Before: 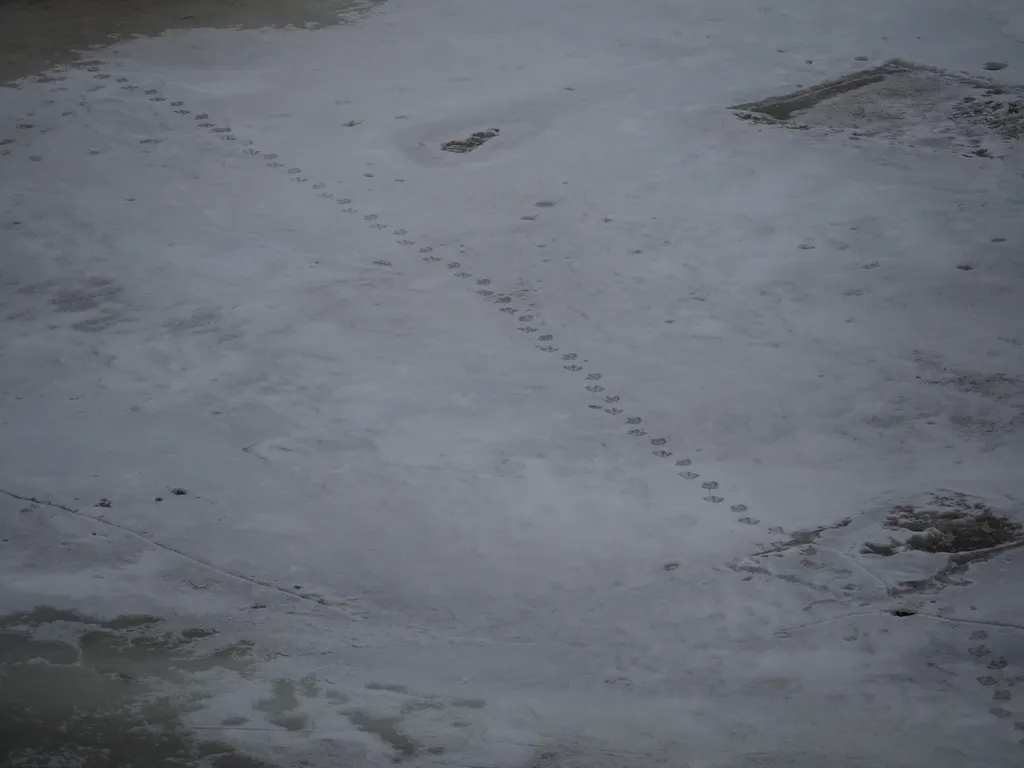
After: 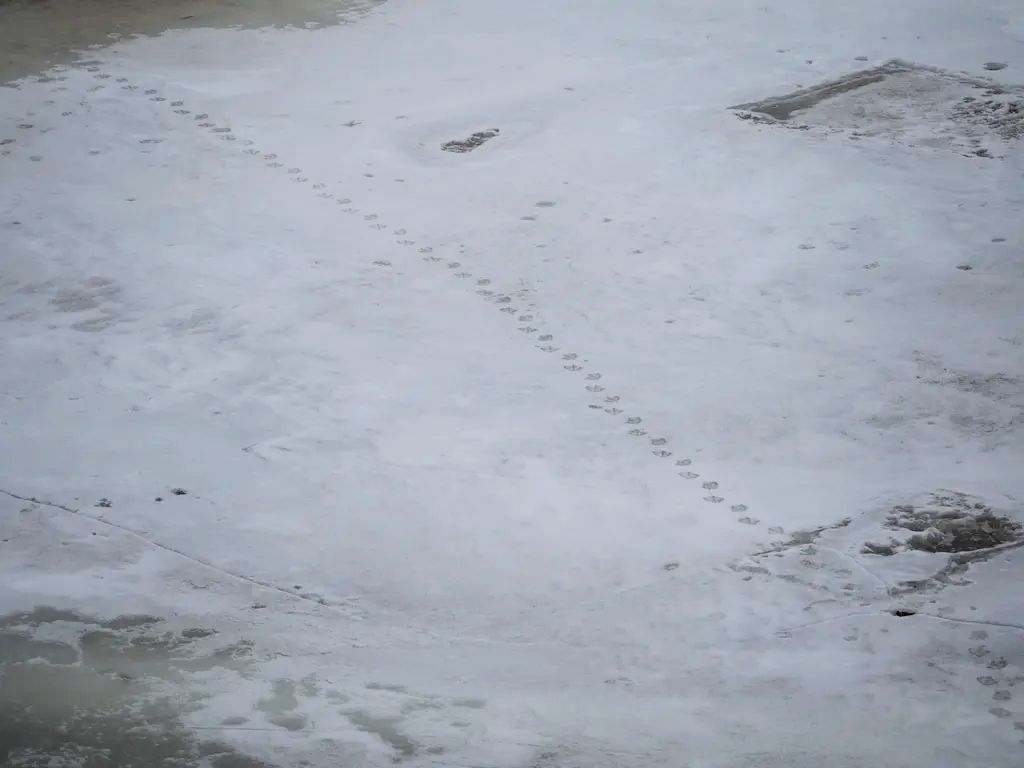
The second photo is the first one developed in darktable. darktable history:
exposure: exposure 1.487 EV, compensate exposure bias true, compensate highlight preservation false
filmic rgb: black relative exposure -7.95 EV, white relative exposure 4.09 EV, hardness 4.07, latitude 50.94%, contrast 1.014, shadows ↔ highlights balance 6.05%, color science v5 (2021), contrast in shadows safe, contrast in highlights safe
